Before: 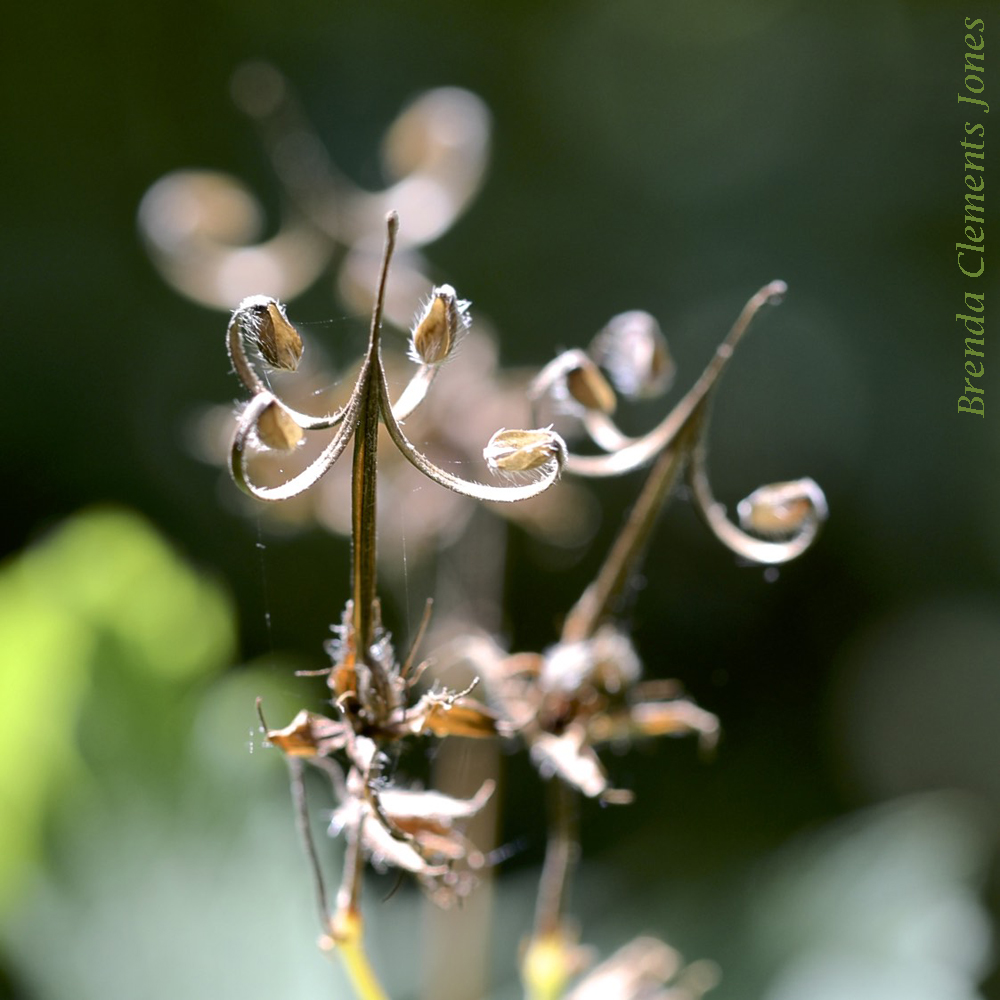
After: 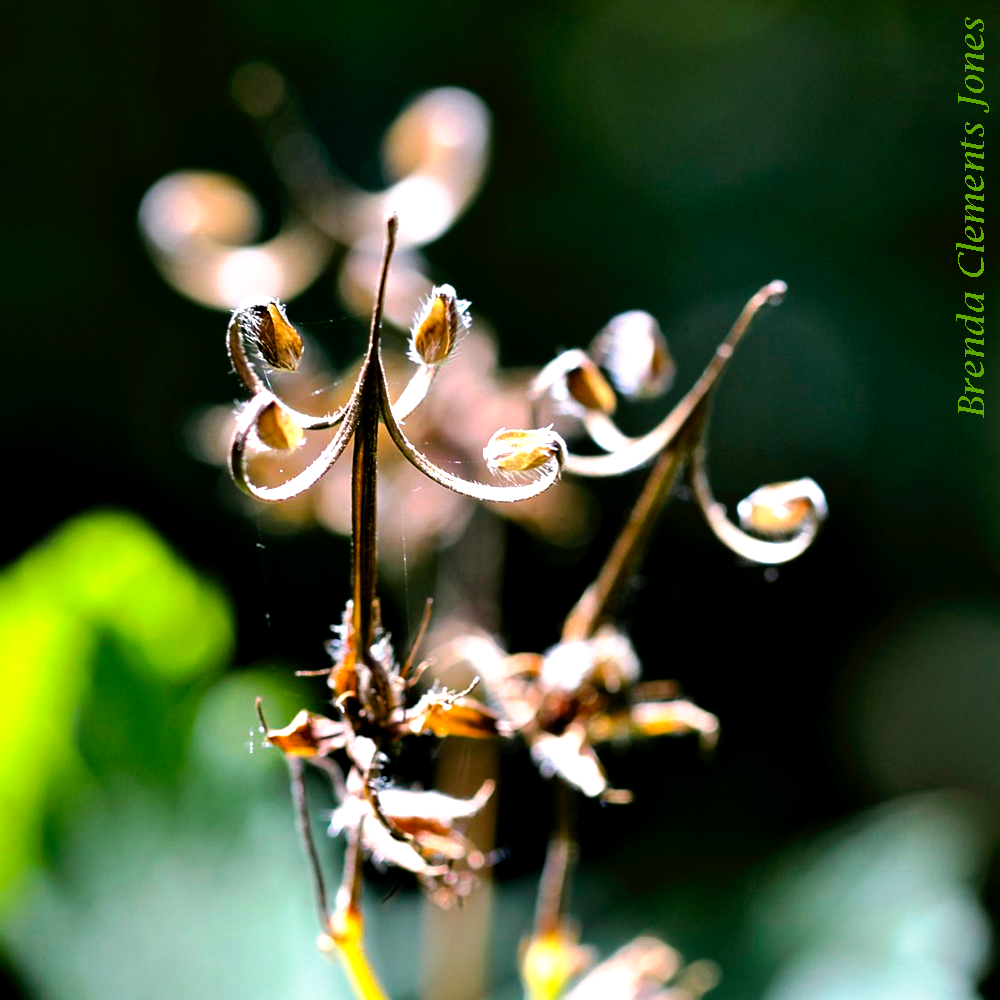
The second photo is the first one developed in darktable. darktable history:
contrast equalizer: octaves 7, y [[0.6 ×6], [0.55 ×6], [0 ×6], [0 ×6], [0 ×6]]
tone curve: curves: ch0 [(0, 0) (0.003, 0.004) (0.011, 0.008) (0.025, 0.012) (0.044, 0.02) (0.069, 0.028) (0.1, 0.034) (0.136, 0.059) (0.177, 0.1) (0.224, 0.151) (0.277, 0.203) (0.335, 0.266) (0.399, 0.344) (0.468, 0.414) (0.543, 0.507) (0.623, 0.602) (0.709, 0.704) (0.801, 0.804) (0.898, 0.927) (1, 1)], preserve colors none
color balance rgb: perceptual saturation grading › global saturation 20%, global vibrance 20%
